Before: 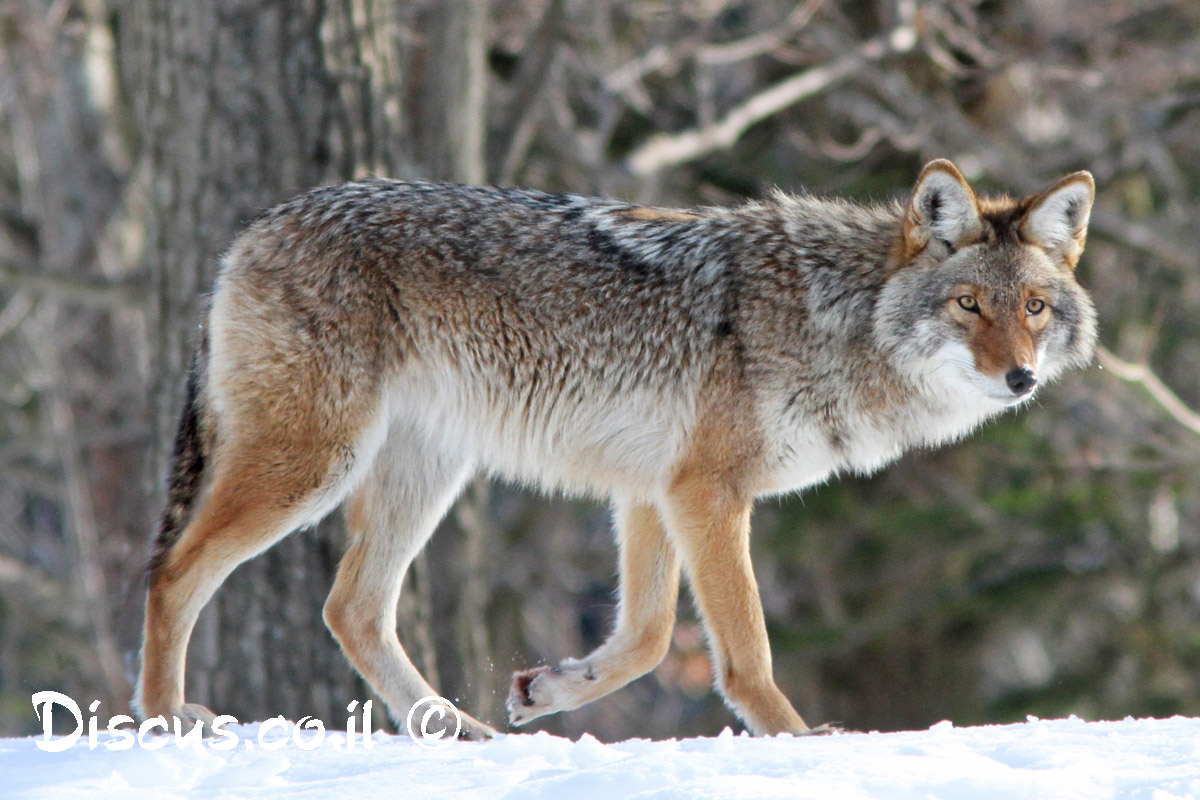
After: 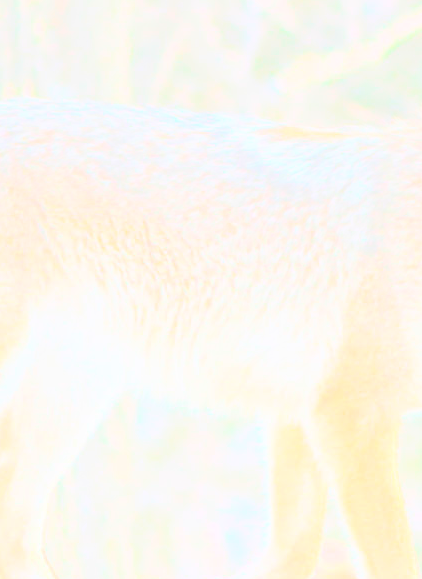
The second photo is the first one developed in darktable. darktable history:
crop and rotate: left 29.476%, top 10.214%, right 35.32%, bottom 17.333%
bloom: size 85%, threshold 5%, strength 85%
contrast brightness saturation: contrast 0.03, brightness 0.06, saturation 0.13
shadows and highlights: shadows 25, highlights -70
